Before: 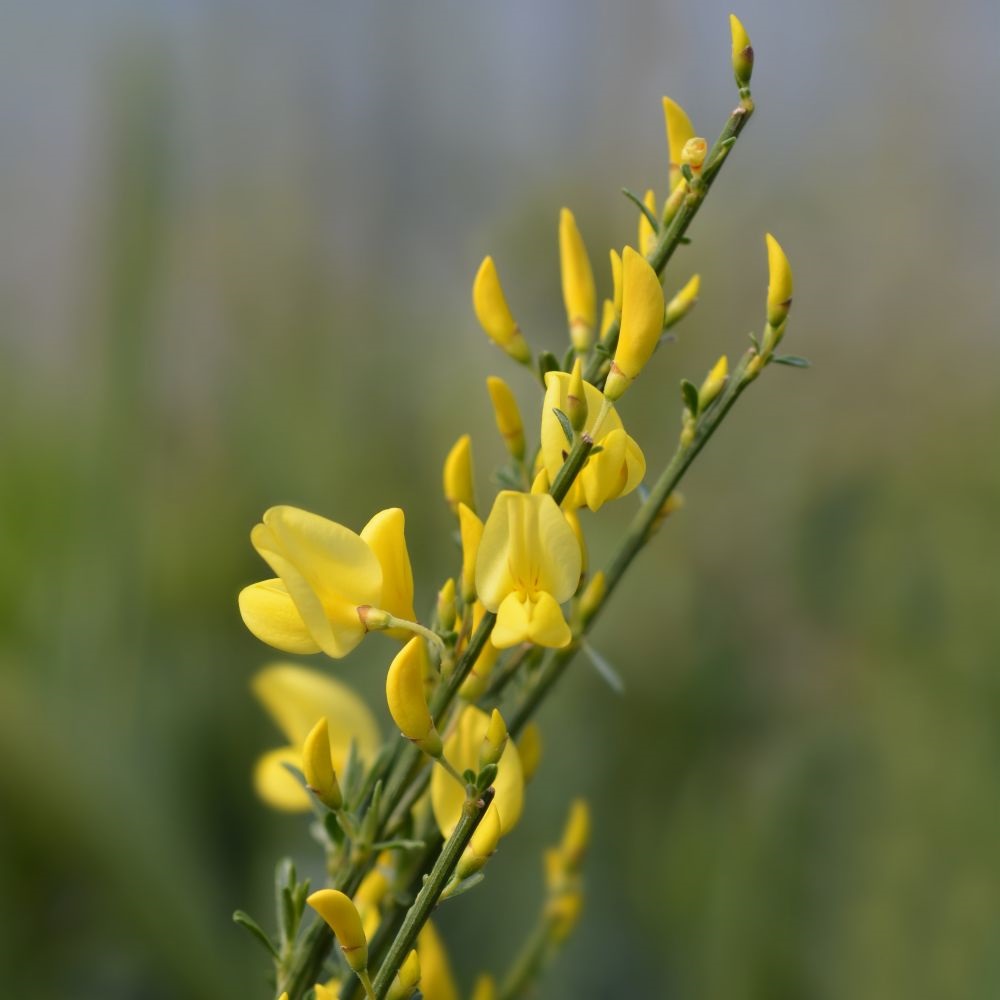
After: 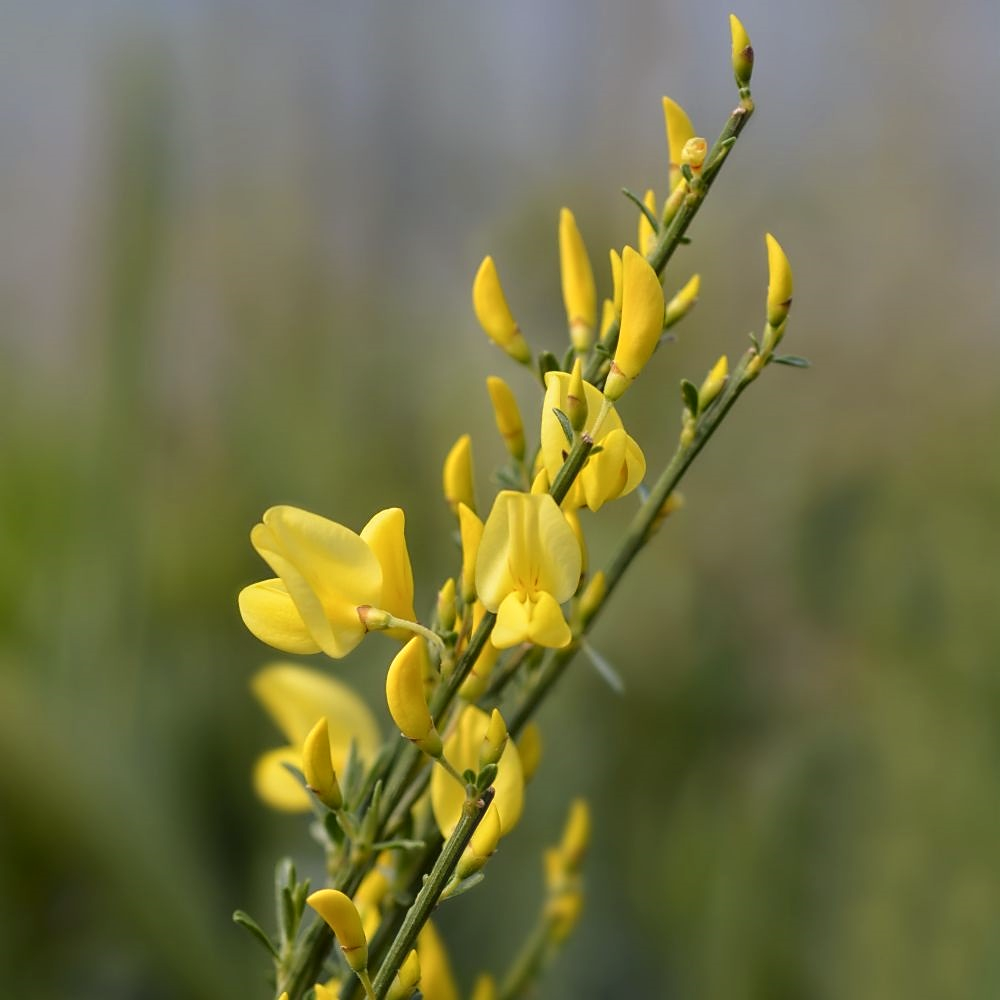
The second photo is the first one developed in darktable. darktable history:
haze removal: strength -0.037, compatibility mode true
color balance rgb: power › luminance 0.771%, power › chroma 0.4%, power › hue 35.2°, shadows fall-off 100.681%, perceptual saturation grading › global saturation 0.434%, perceptual brilliance grading › global brilliance 2.134%, perceptual brilliance grading › highlights -3.989%, mask middle-gray fulcrum 22.656%, global vibrance 9.654%
local contrast: on, module defaults
sharpen: radius 1.857, amount 0.4, threshold 1.338
